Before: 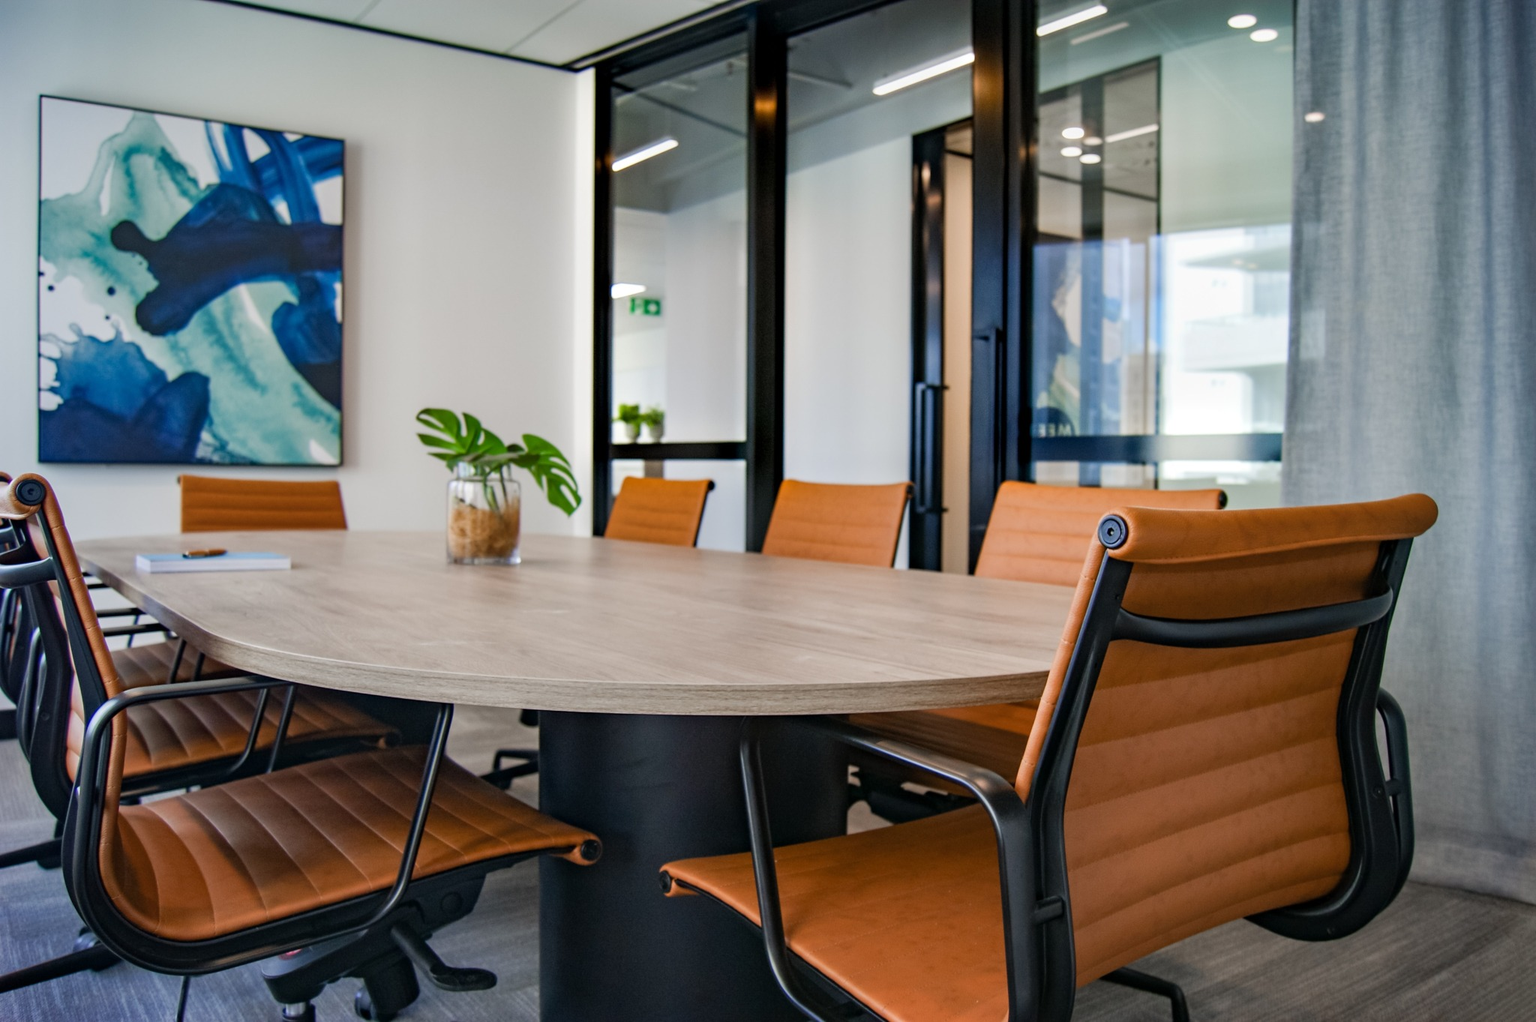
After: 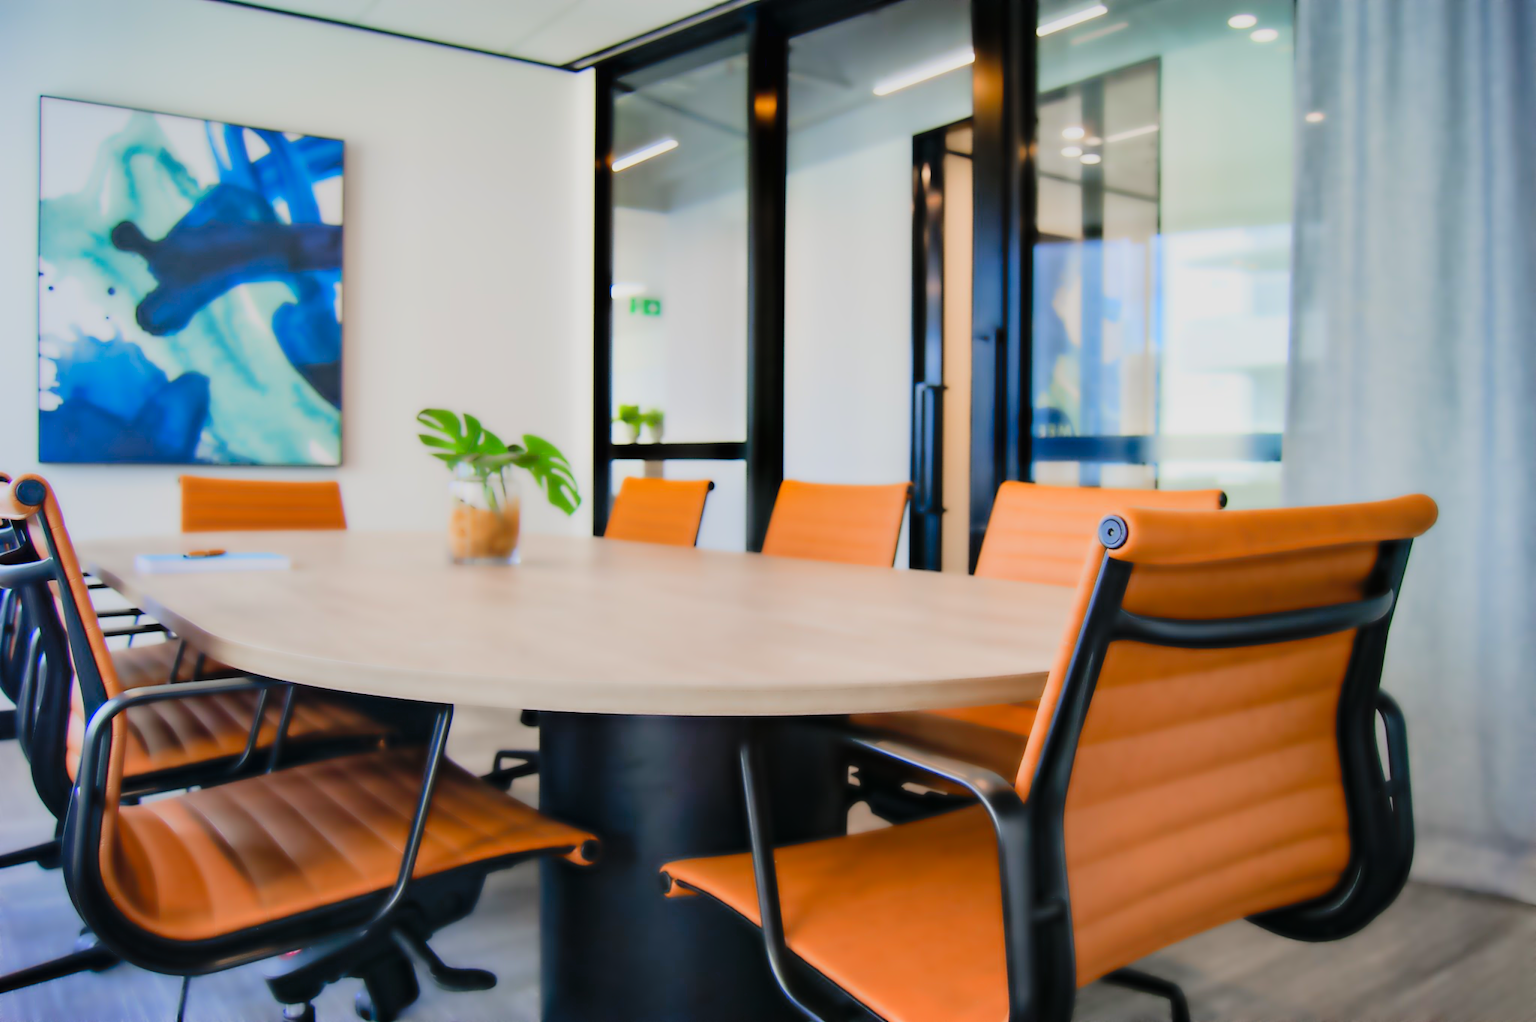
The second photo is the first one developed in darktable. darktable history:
lowpass: radius 4, soften with bilateral filter, unbound 0
filmic rgb: black relative exposure -7.15 EV, white relative exposure 5.36 EV, hardness 3.02, color science v6 (2022)
levels: levels [0, 0.397, 0.955]
